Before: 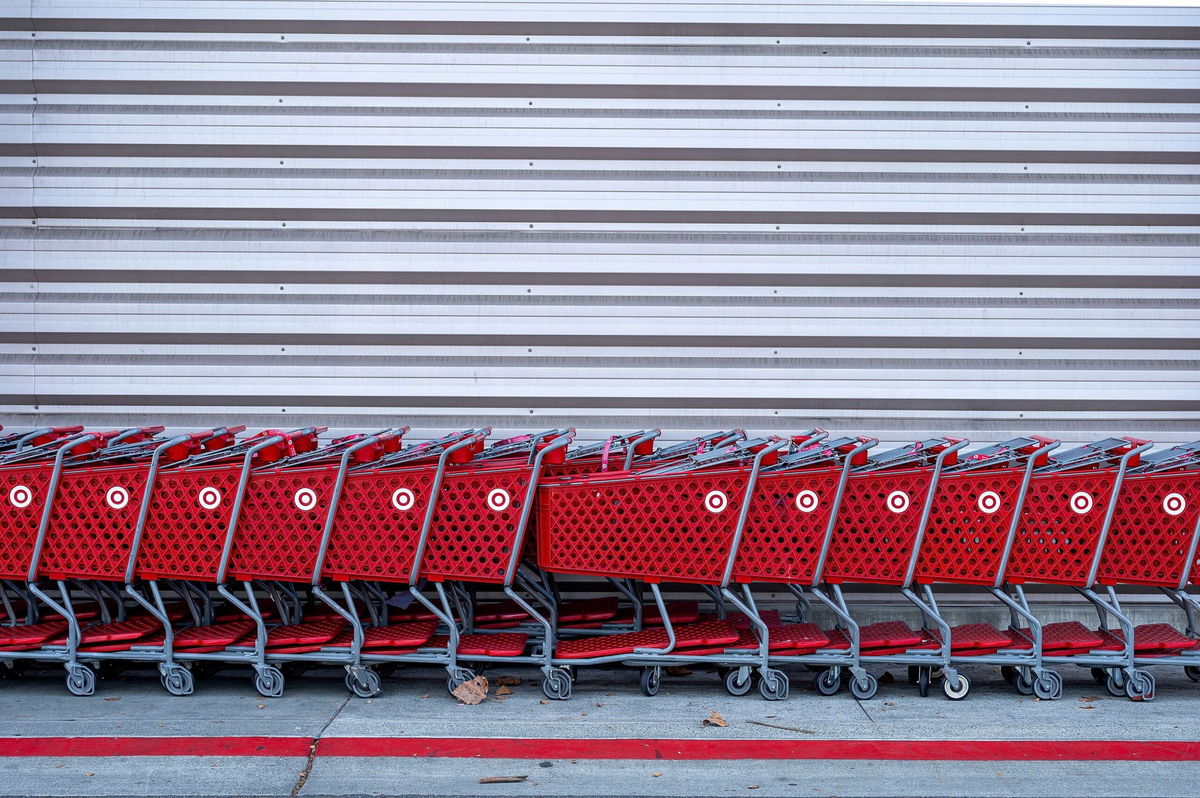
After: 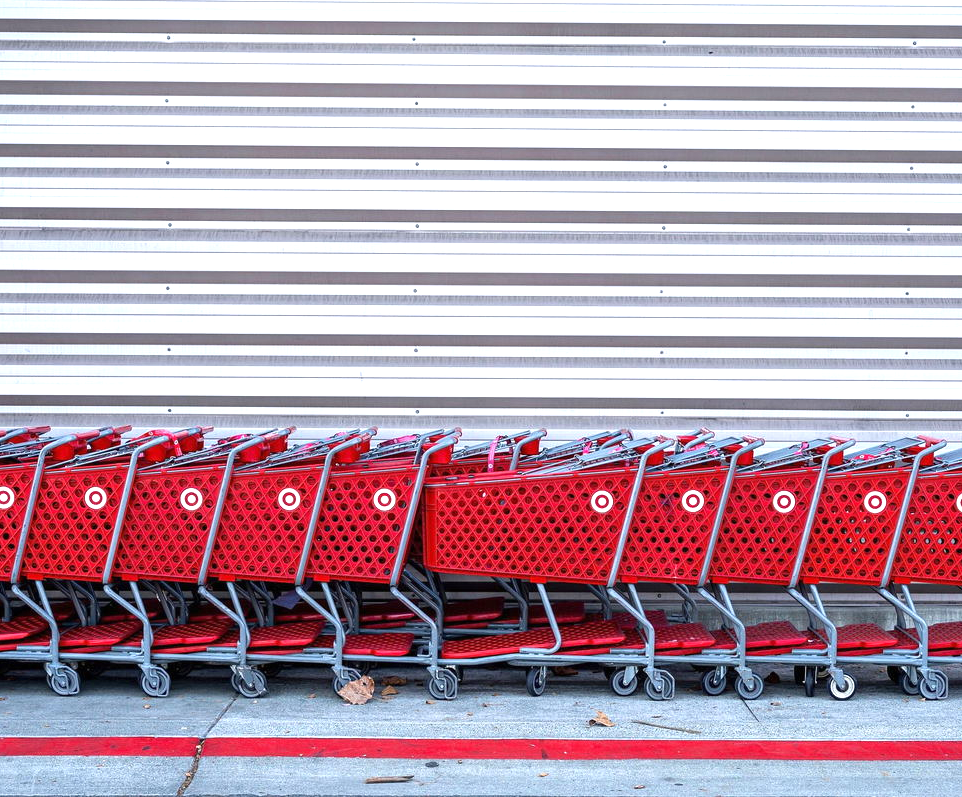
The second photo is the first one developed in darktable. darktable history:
exposure: black level correction 0, exposure 0.697 EV, compensate exposure bias true, compensate highlight preservation false
crop and rotate: left 9.554%, right 10.267%
